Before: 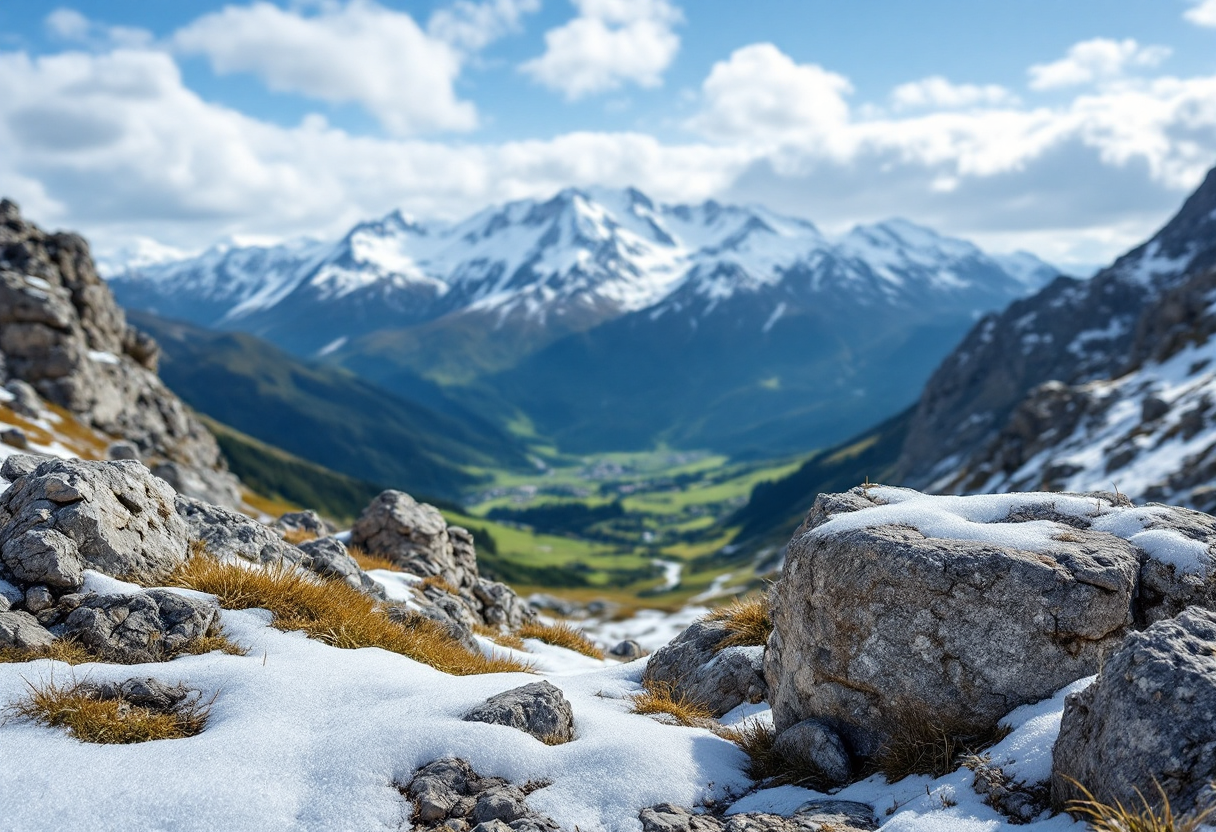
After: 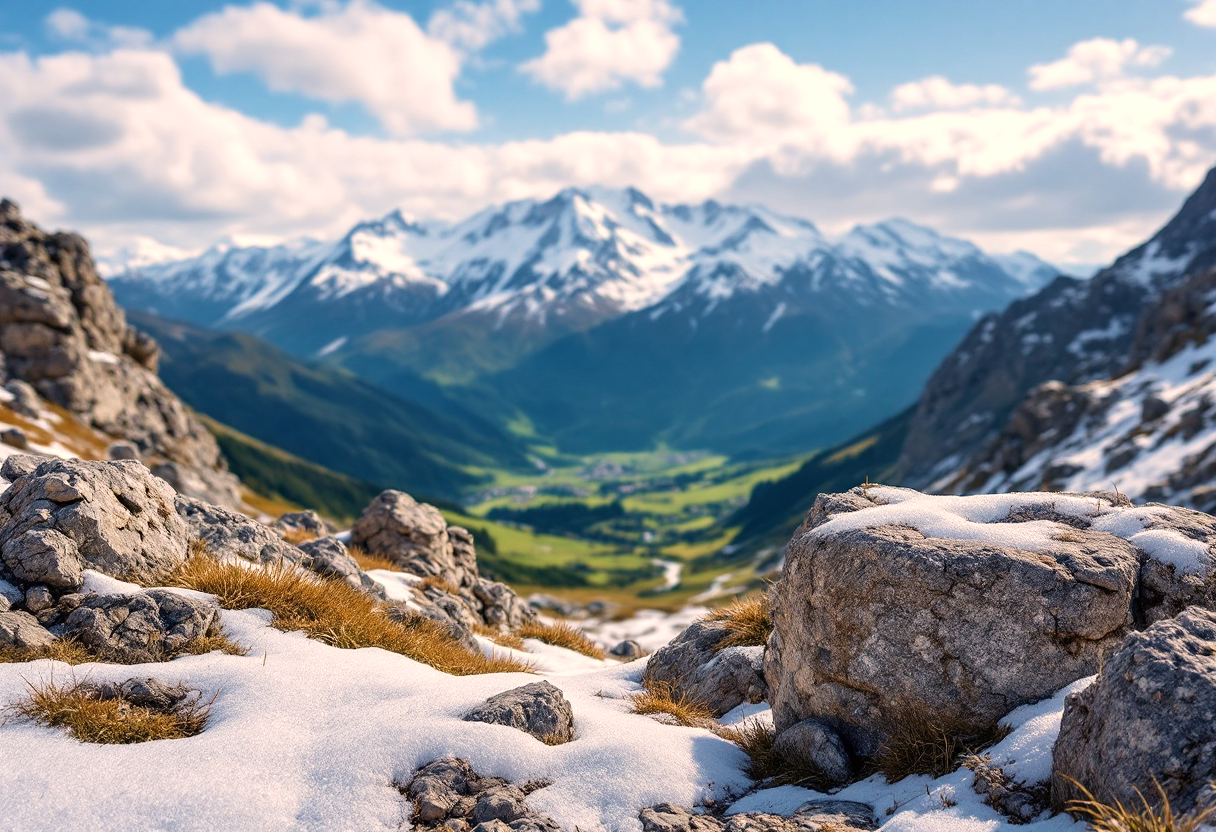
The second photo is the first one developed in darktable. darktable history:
velvia: on, module defaults
white balance: red 1.127, blue 0.943
